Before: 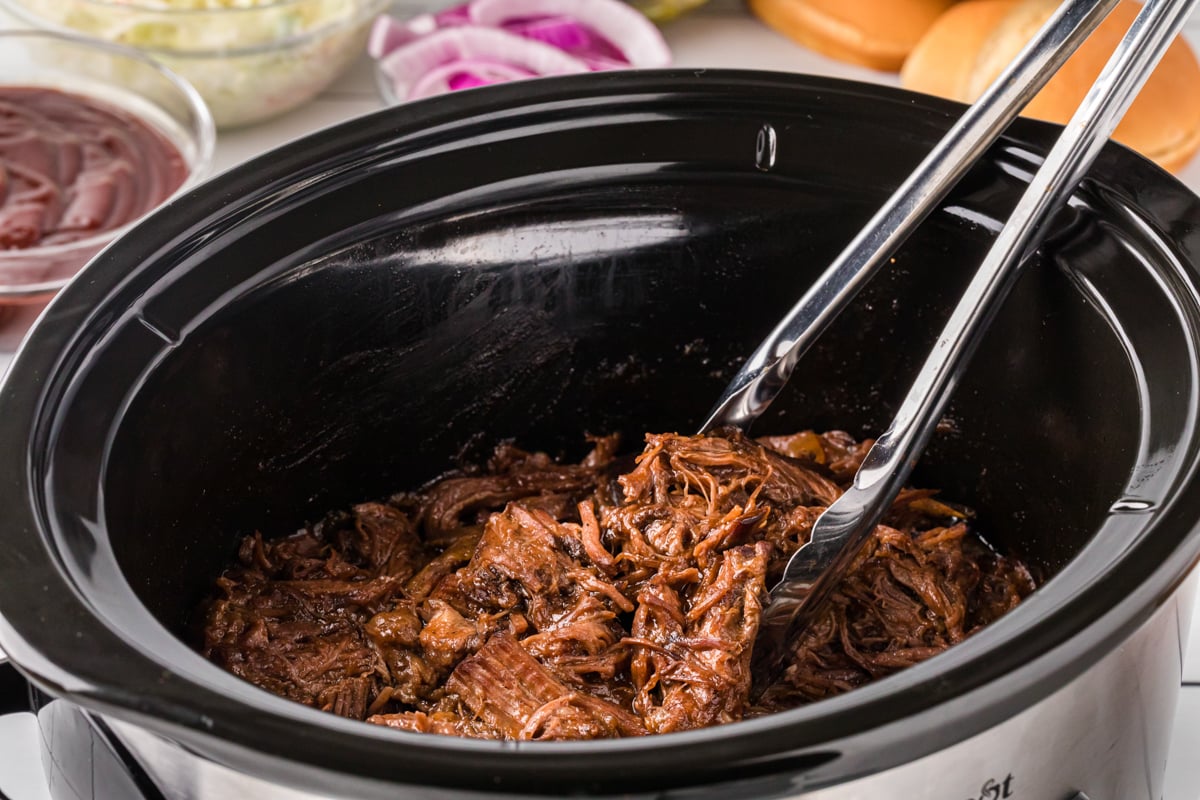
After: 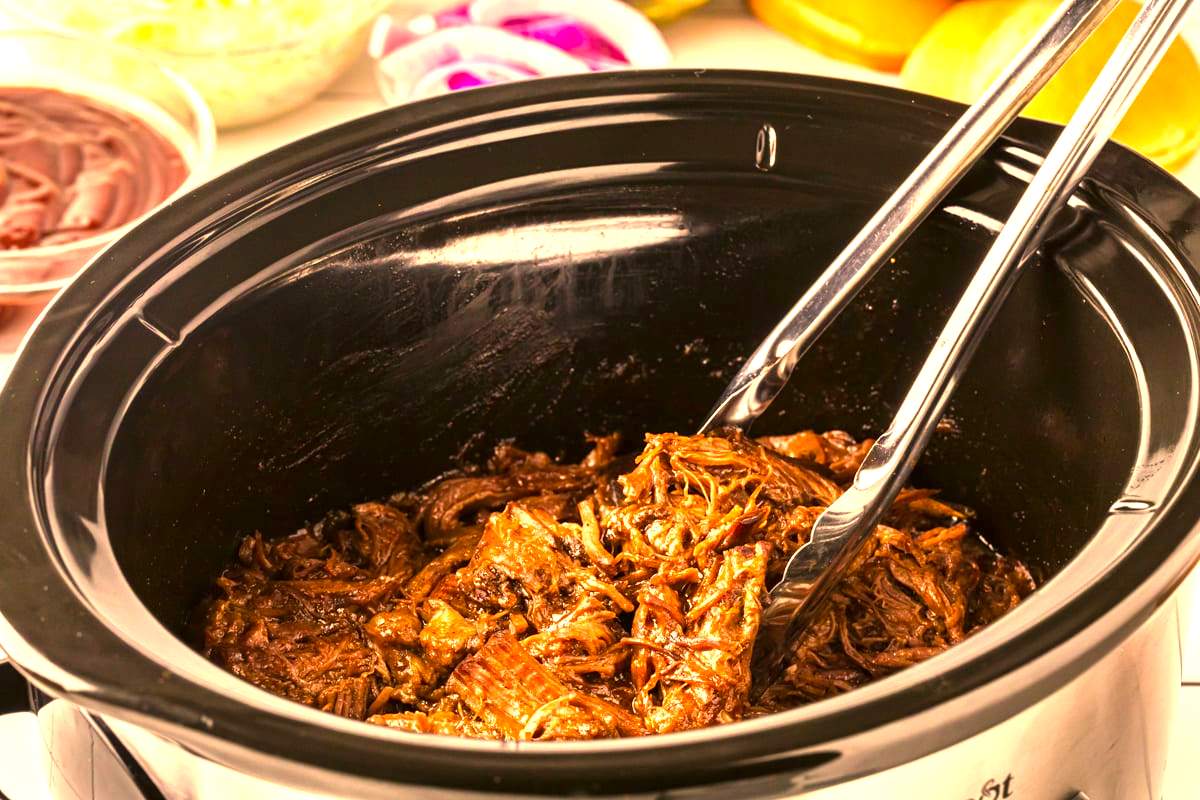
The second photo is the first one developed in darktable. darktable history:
exposure: black level correction 0, exposure 1.446 EV, compensate highlight preservation false
color correction: highlights a* 17.92, highlights b* 36.13, shadows a* 1.11, shadows b* 6, saturation 1.04
